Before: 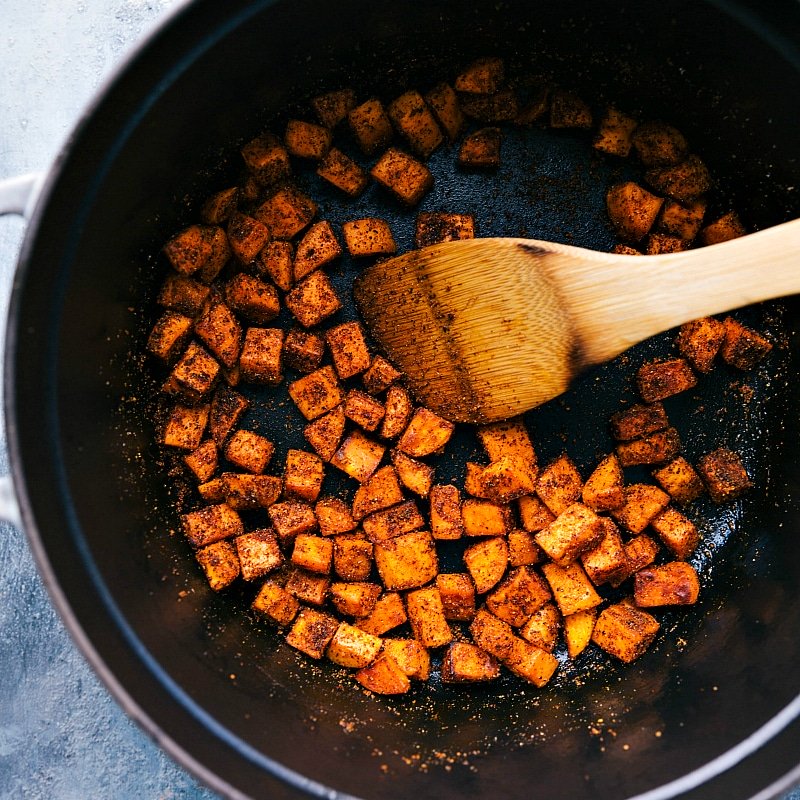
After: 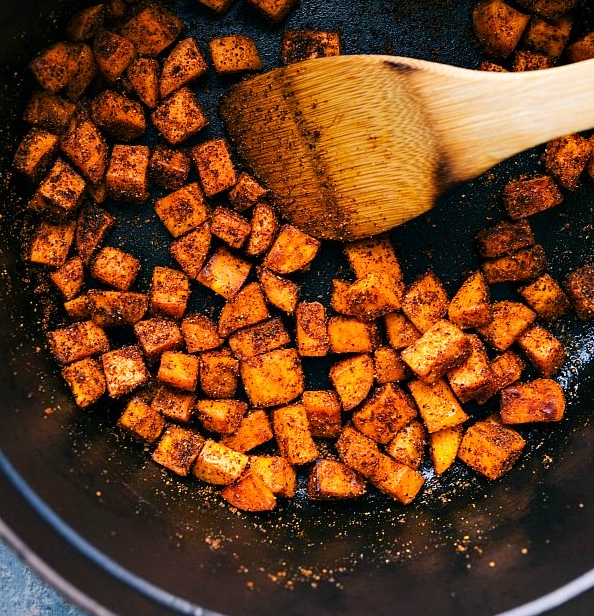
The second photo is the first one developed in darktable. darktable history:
crop: left 16.832%, top 22.901%, right 8.755%
